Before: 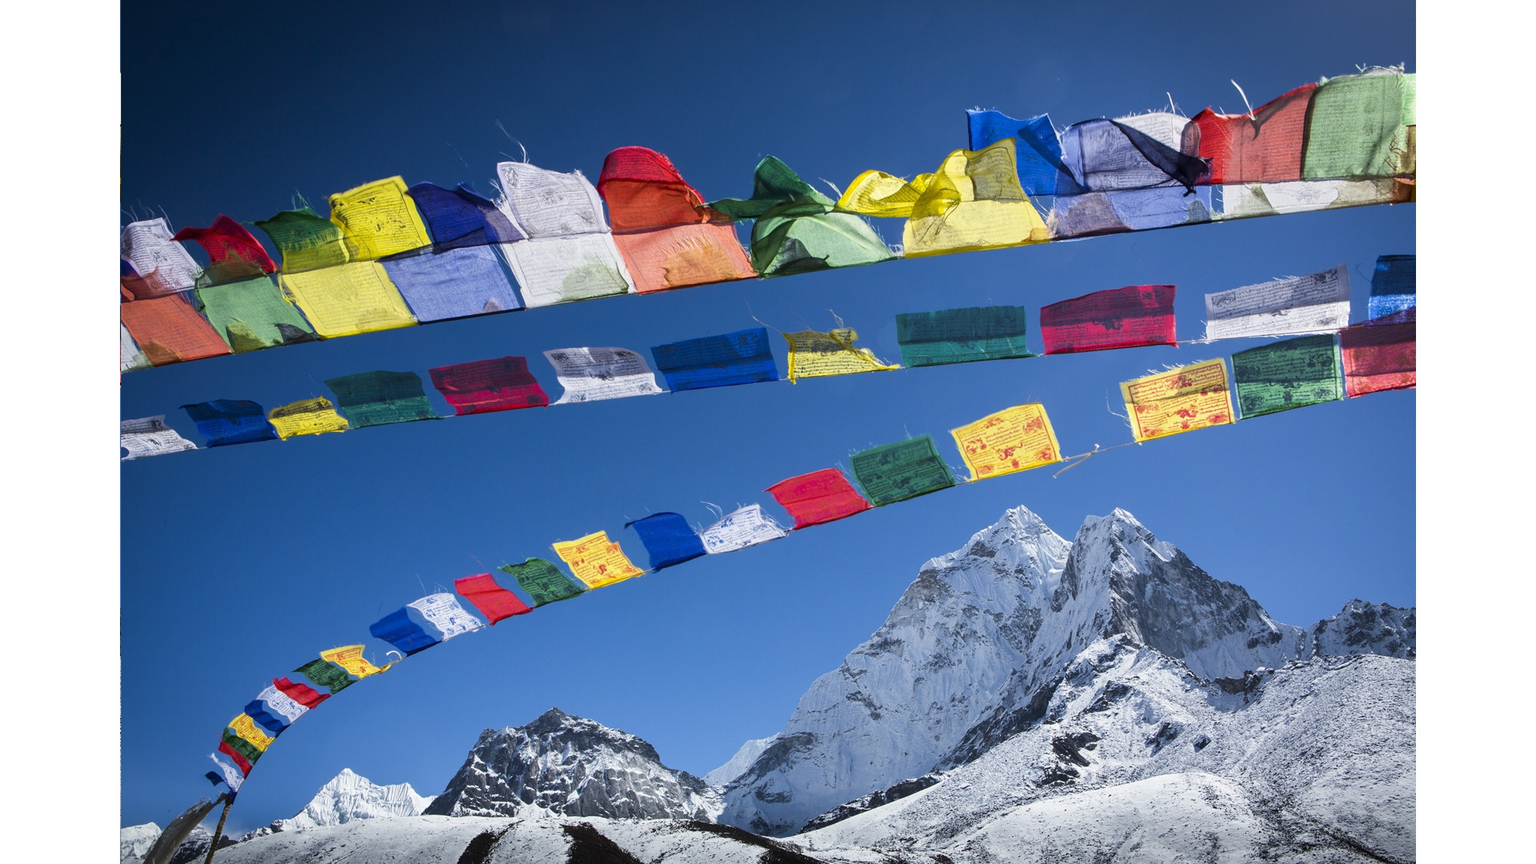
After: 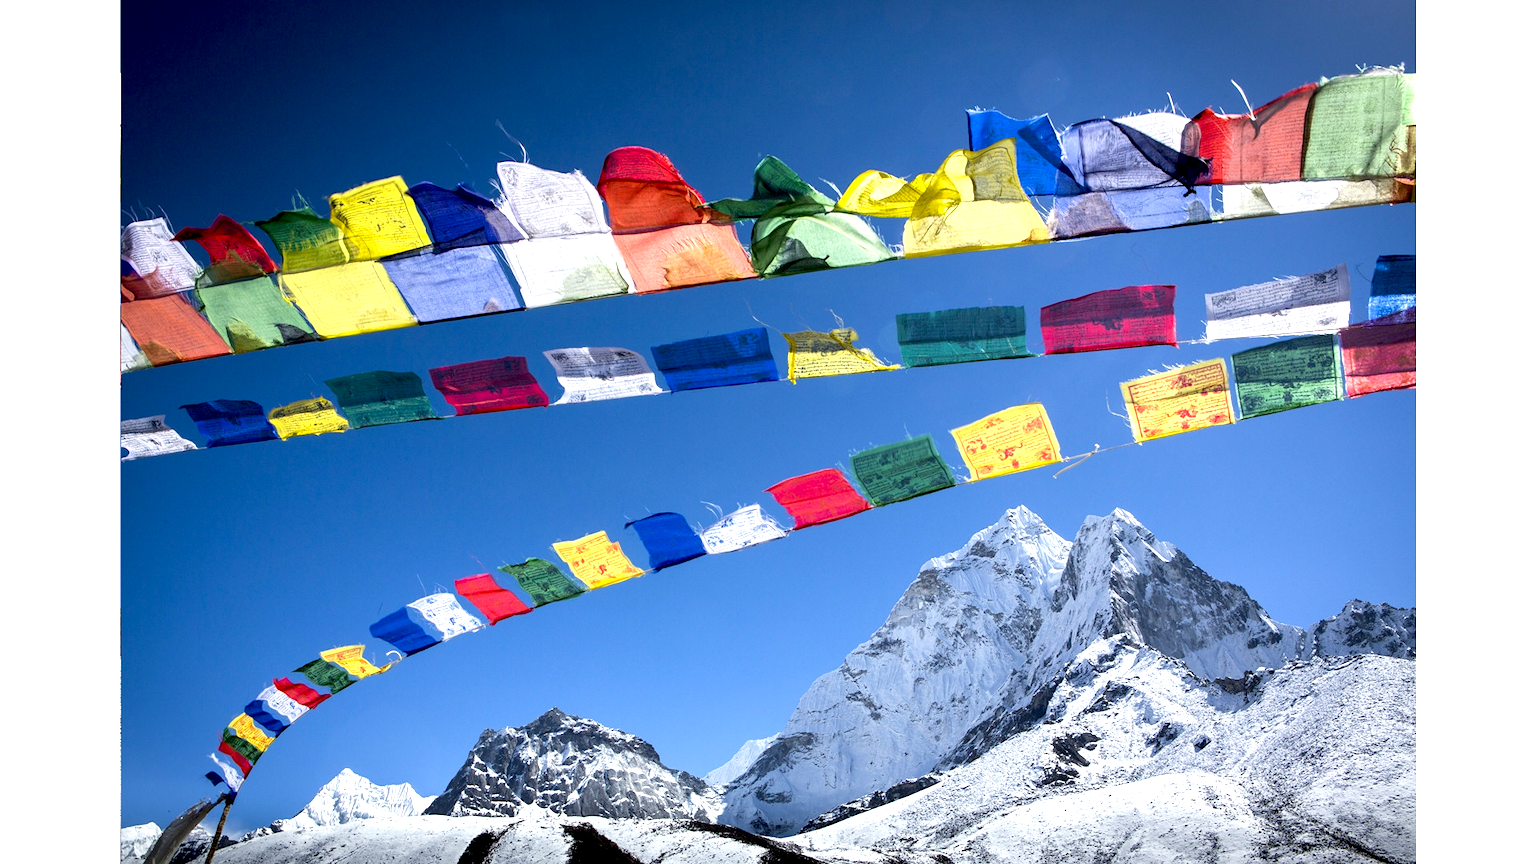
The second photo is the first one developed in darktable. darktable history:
exposure: black level correction 0.012, exposure 0.699 EV, compensate exposure bias true, compensate highlight preservation false
